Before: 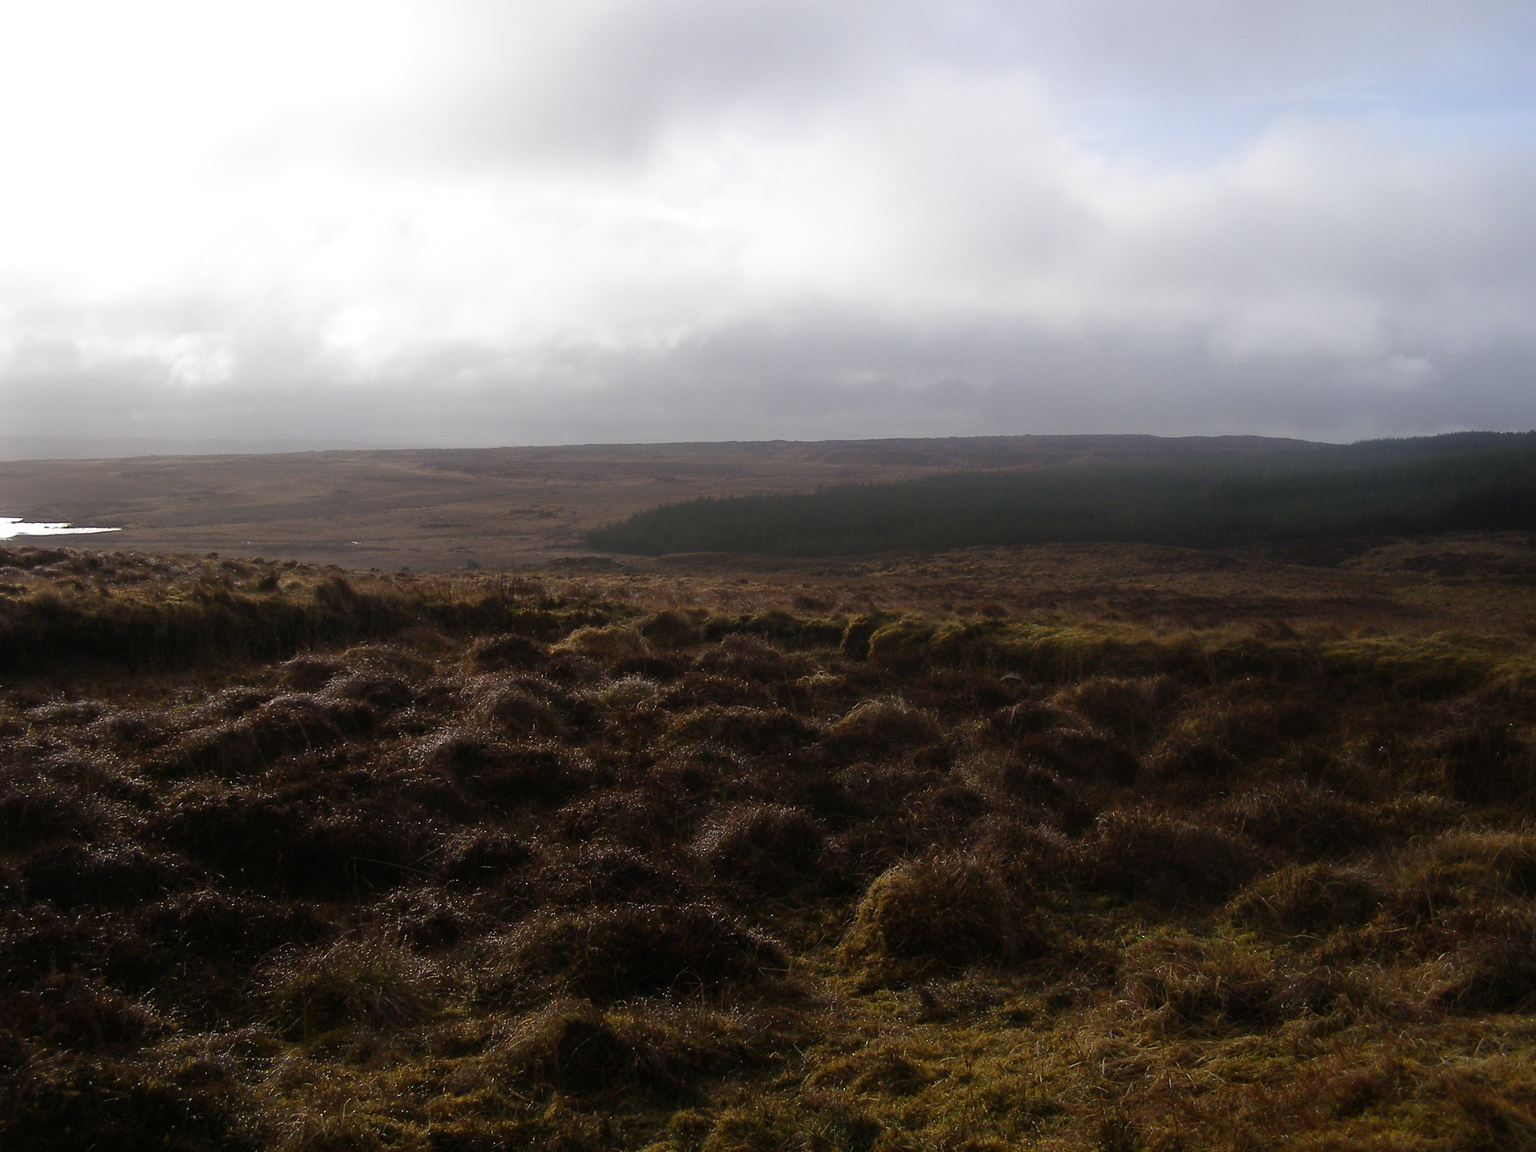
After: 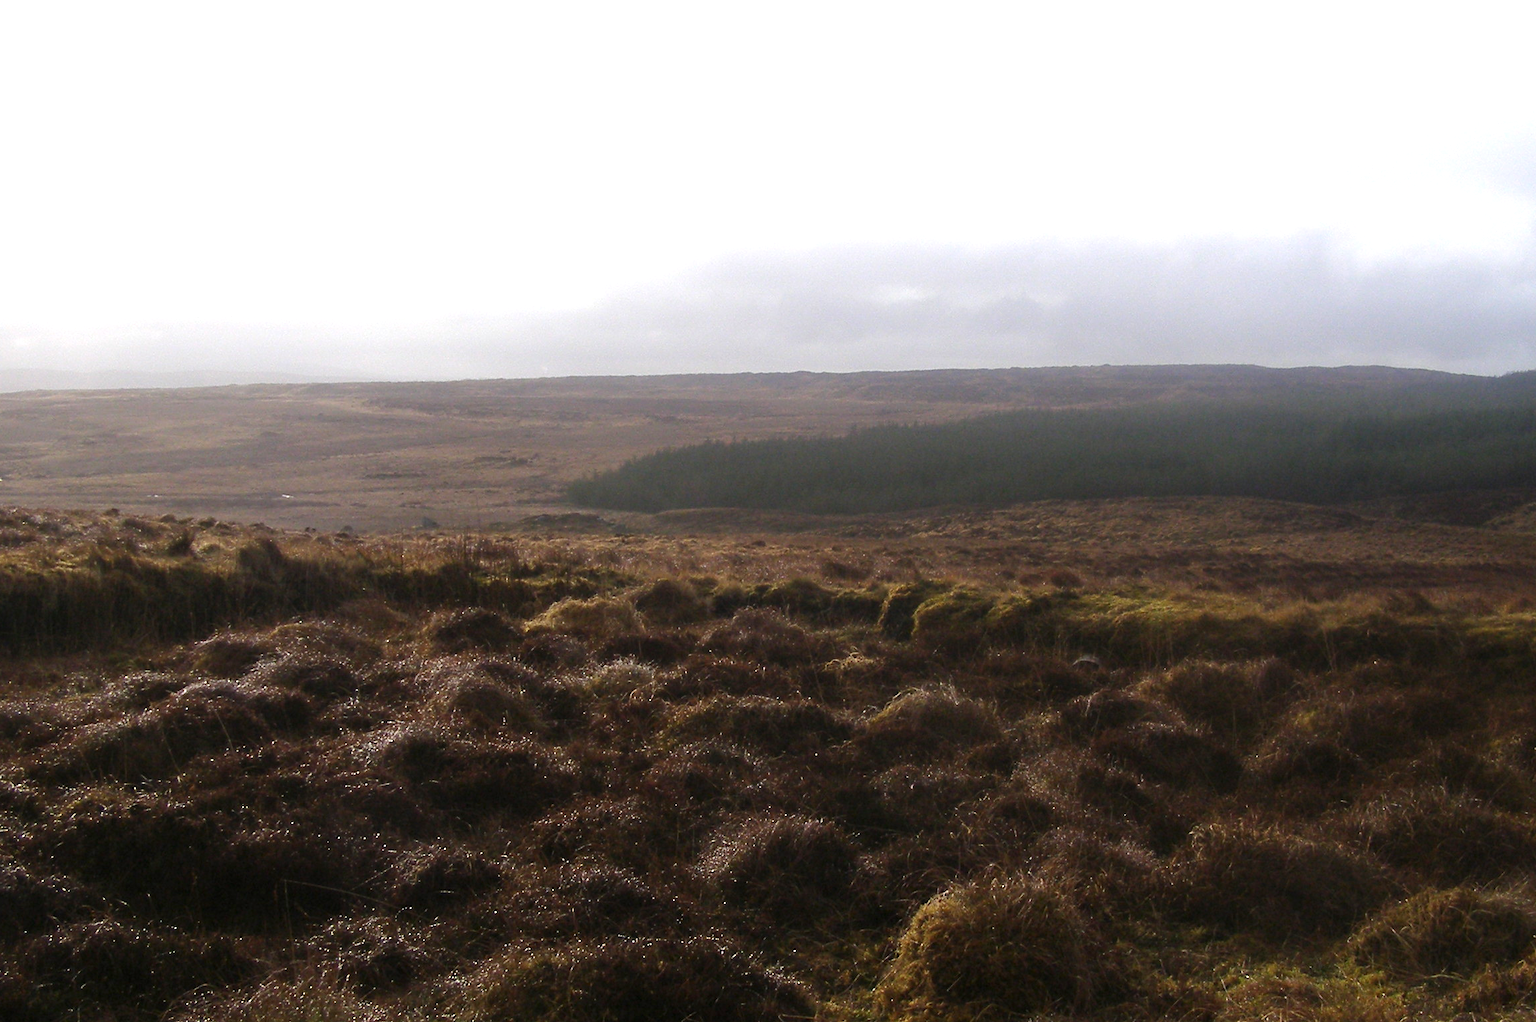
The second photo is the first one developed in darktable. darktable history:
crop: left 7.856%, top 11.836%, right 10.12%, bottom 15.387%
exposure: black level correction 0, exposure 0.95 EV, compensate exposure bias true, compensate highlight preservation false
